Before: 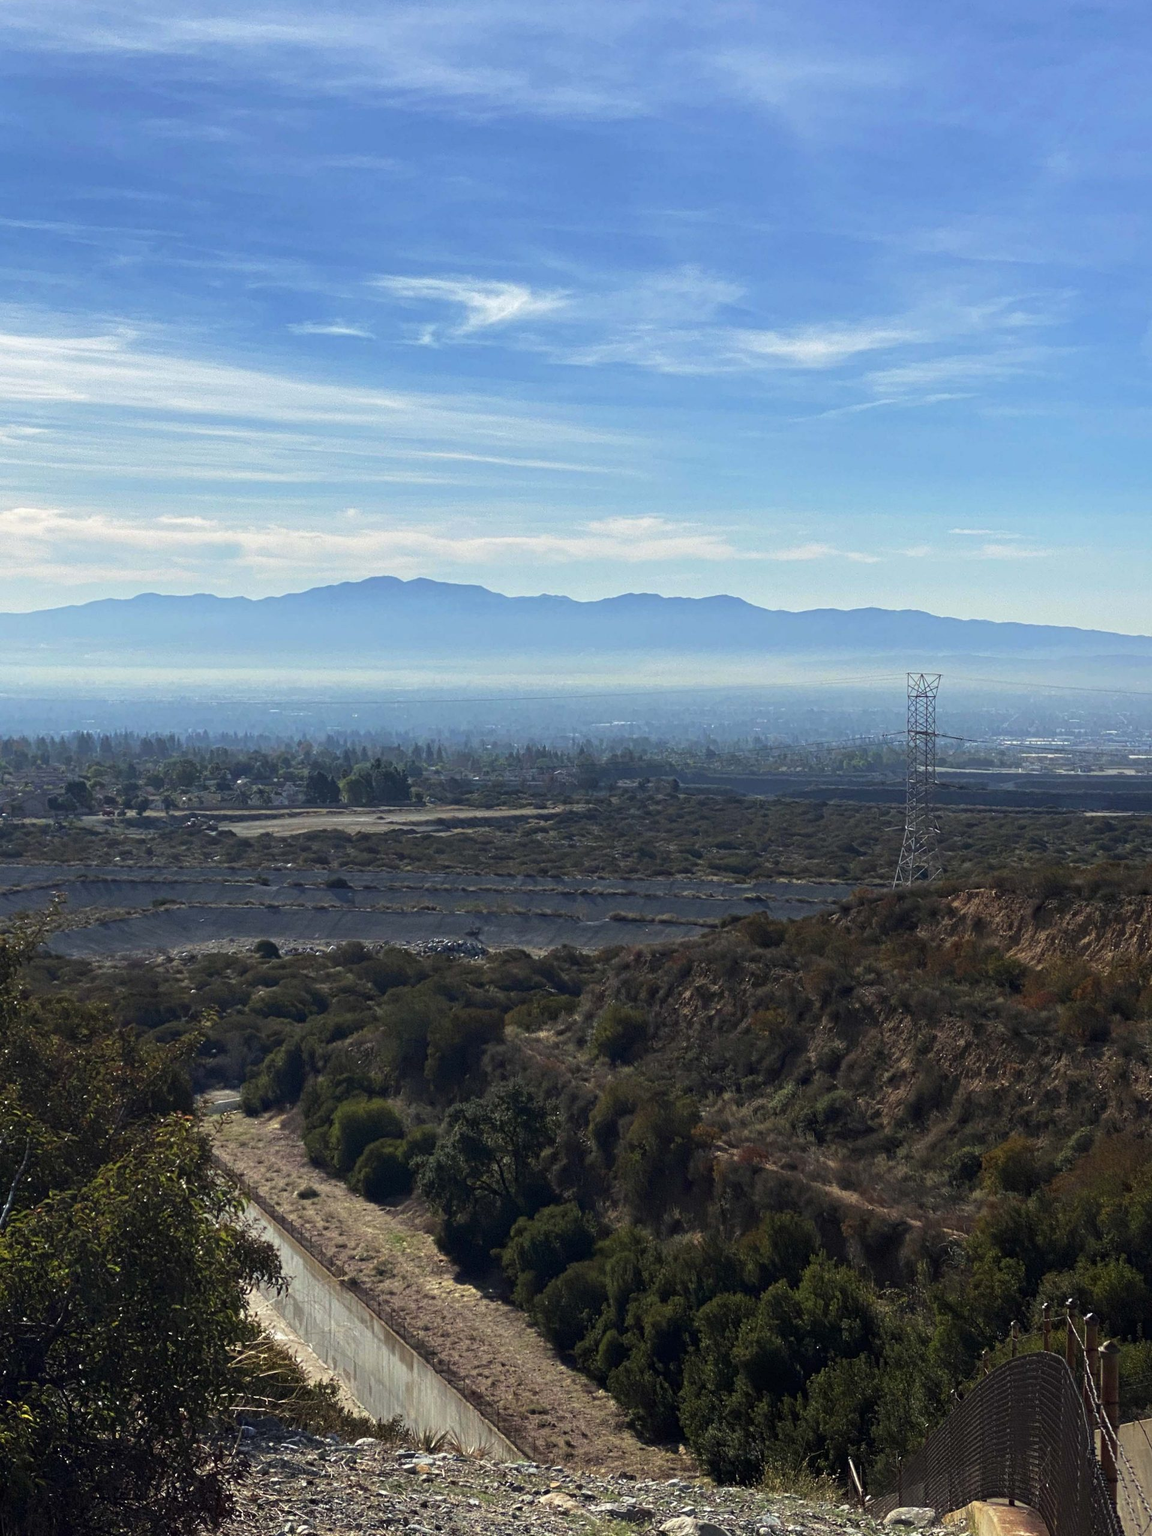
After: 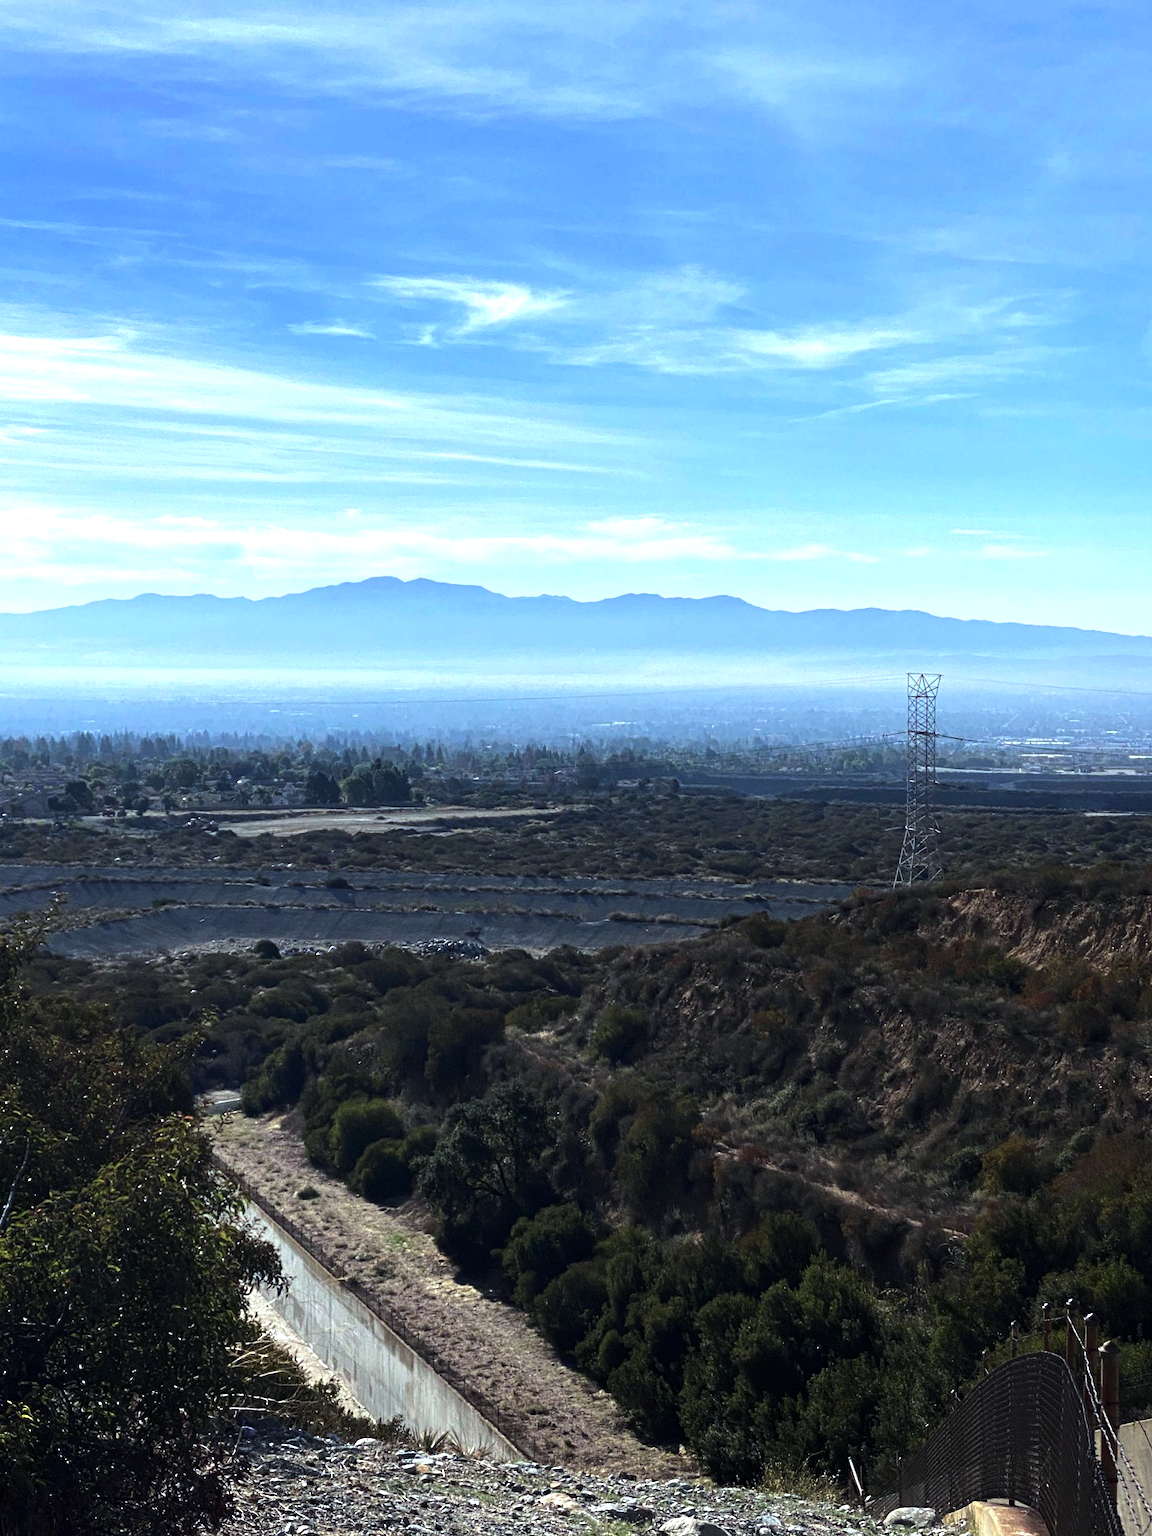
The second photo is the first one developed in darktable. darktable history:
color calibration: x 0.37, y 0.382, temperature 4313.32 K
tone equalizer: -8 EV -0.75 EV, -7 EV -0.7 EV, -6 EV -0.6 EV, -5 EV -0.4 EV, -3 EV 0.4 EV, -2 EV 0.6 EV, -1 EV 0.7 EV, +0 EV 0.75 EV, edges refinement/feathering 500, mask exposure compensation -1.57 EV, preserve details no
